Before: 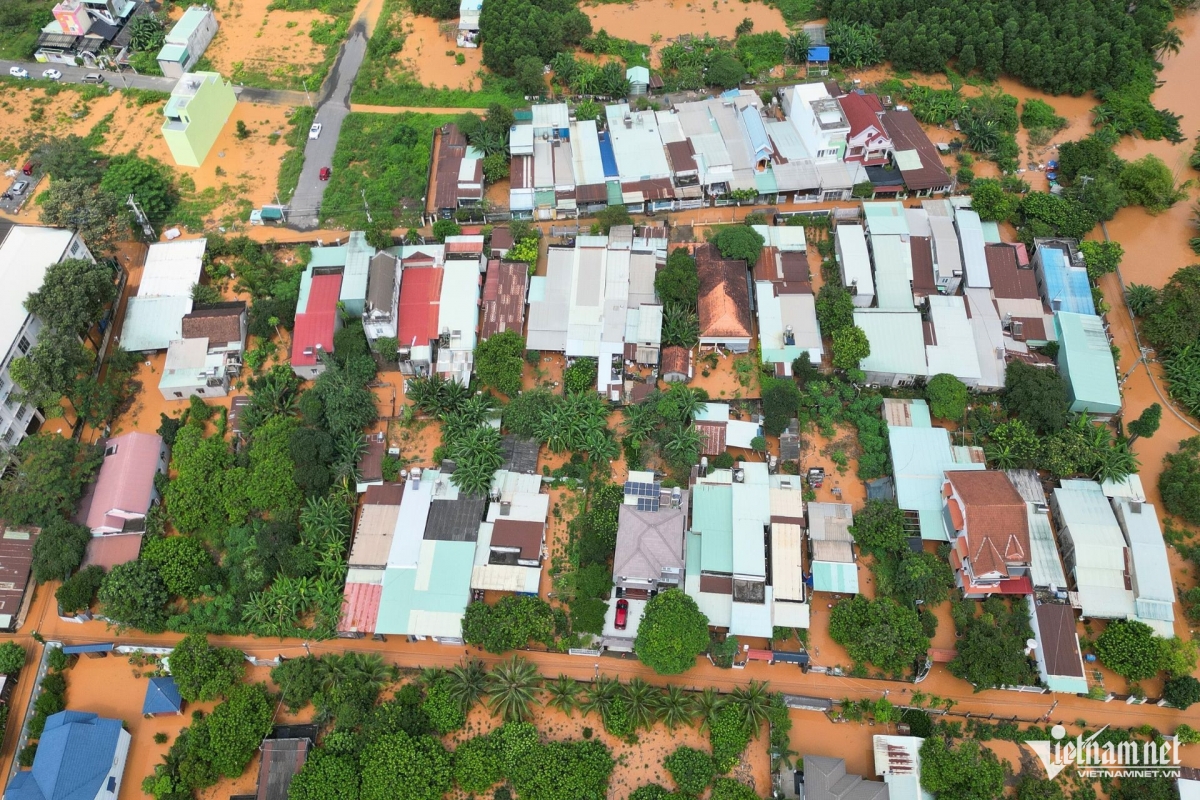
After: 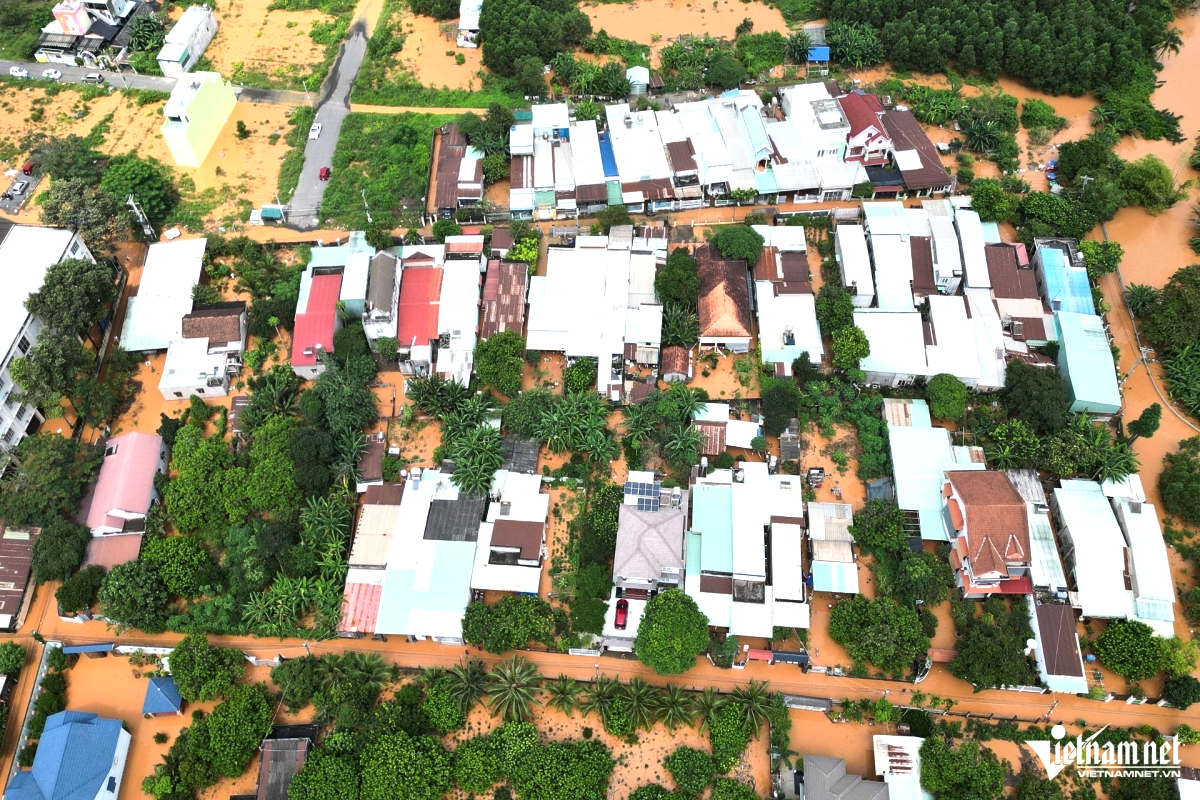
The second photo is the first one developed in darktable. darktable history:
shadows and highlights: shadows 37.27, highlights -28.18, soften with gaussian
tone equalizer: -8 EV -0.75 EV, -7 EV -0.7 EV, -6 EV -0.6 EV, -5 EV -0.4 EV, -3 EV 0.4 EV, -2 EV 0.6 EV, -1 EV 0.7 EV, +0 EV 0.75 EV, edges refinement/feathering 500, mask exposure compensation -1.57 EV, preserve details no
